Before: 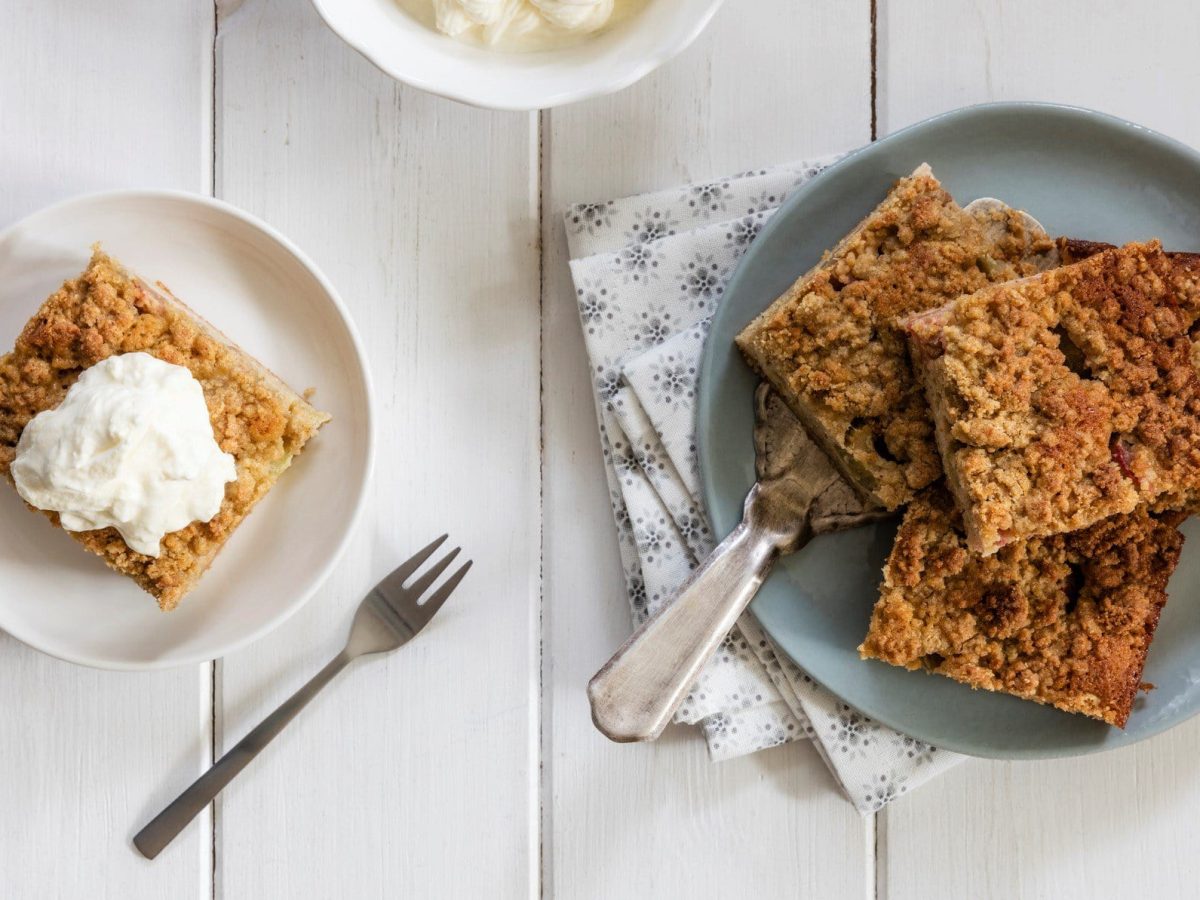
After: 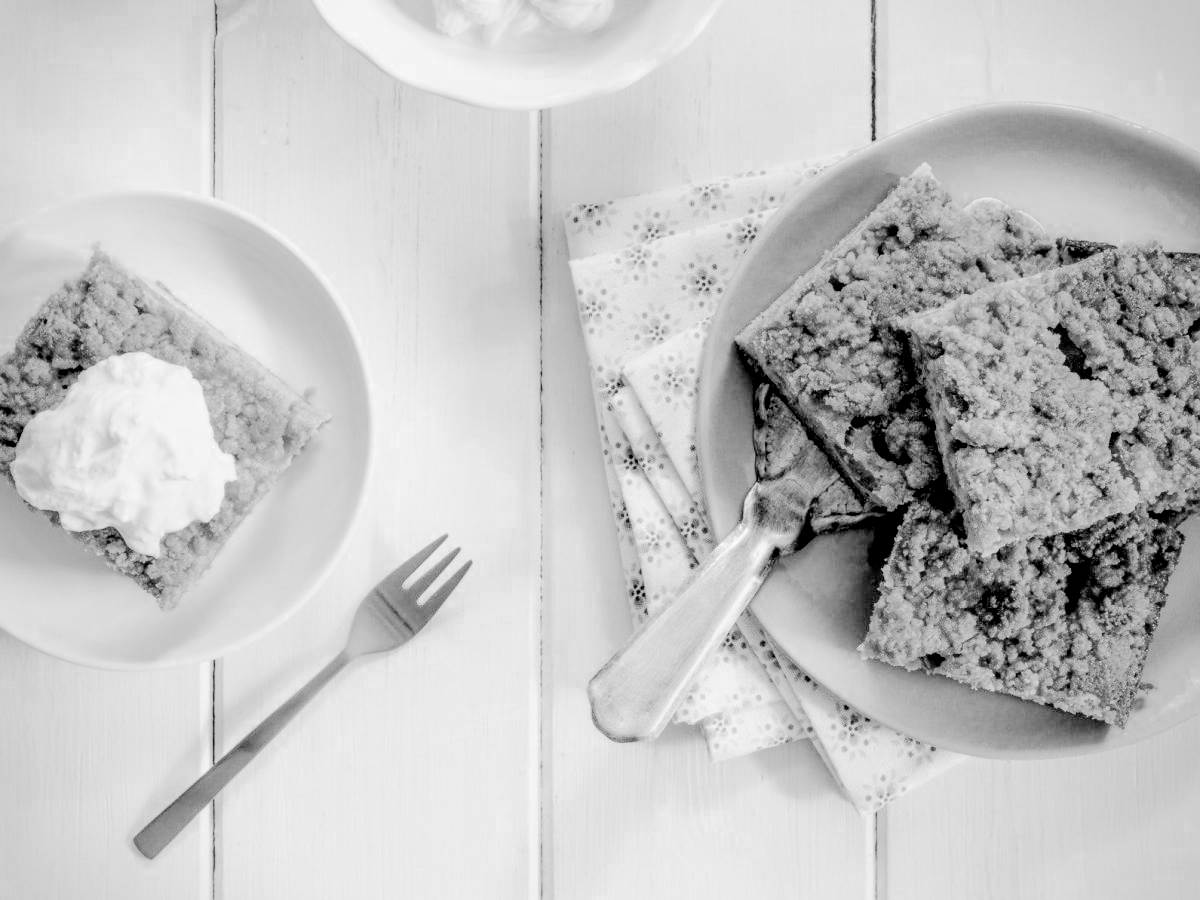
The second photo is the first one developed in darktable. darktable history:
local contrast: detail 130%
exposure: black level correction 0.001, exposure 0.499 EV, compensate highlight preservation false
filmic rgb: black relative exposure -5.07 EV, white relative exposure 4 EV, hardness 2.9, contrast 1.186
vignetting: brightness -0.283, dithering 8-bit output
tone equalizer: -7 EV 0.158 EV, -6 EV 0.616 EV, -5 EV 1.14 EV, -4 EV 1.32 EV, -3 EV 1.12 EV, -2 EV 0.6 EV, -1 EV 0.165 EV, edges refinement/feathering 500, mask exposure compensation -1.57 EV, preserve details no
color zones: curves: ch0 [(0, 0.613) (0.01, 0.613) (0.245, 0.448) (0.498, 0.529) (0.642, 0.665) (0.879, 0.777) (0.99, 0.613)]; ch1 [(0, 0) (0.143, 0) (0.286, 0) (0.429, 0) (0.571, 0) (0.714, 0) (0.857, 0)]
